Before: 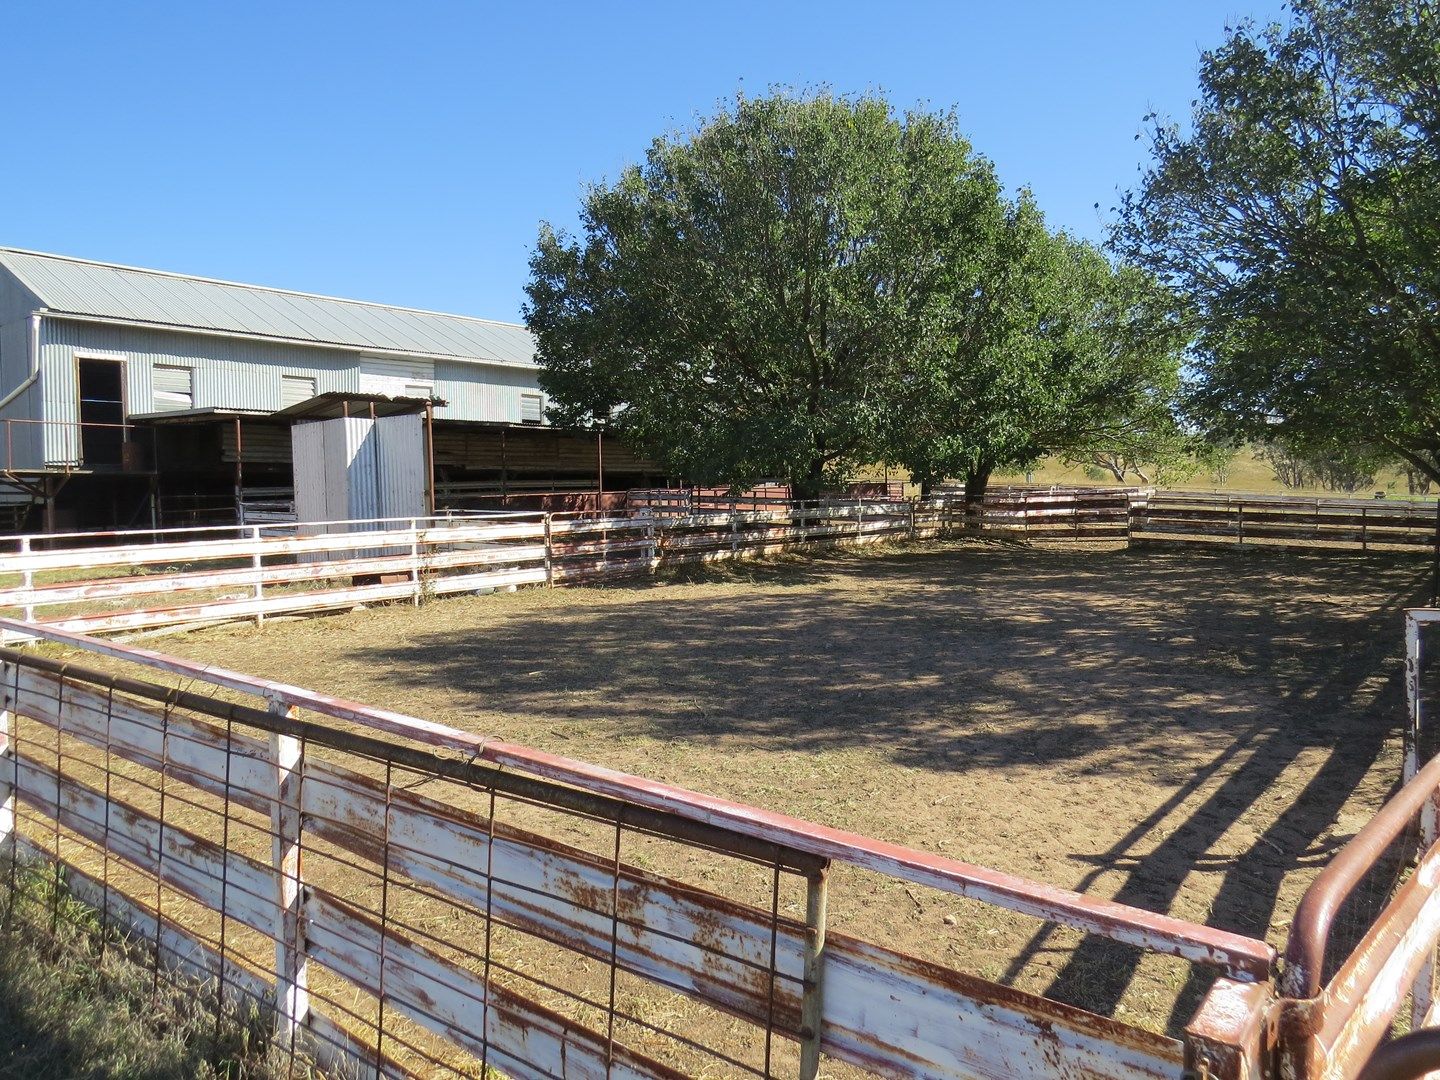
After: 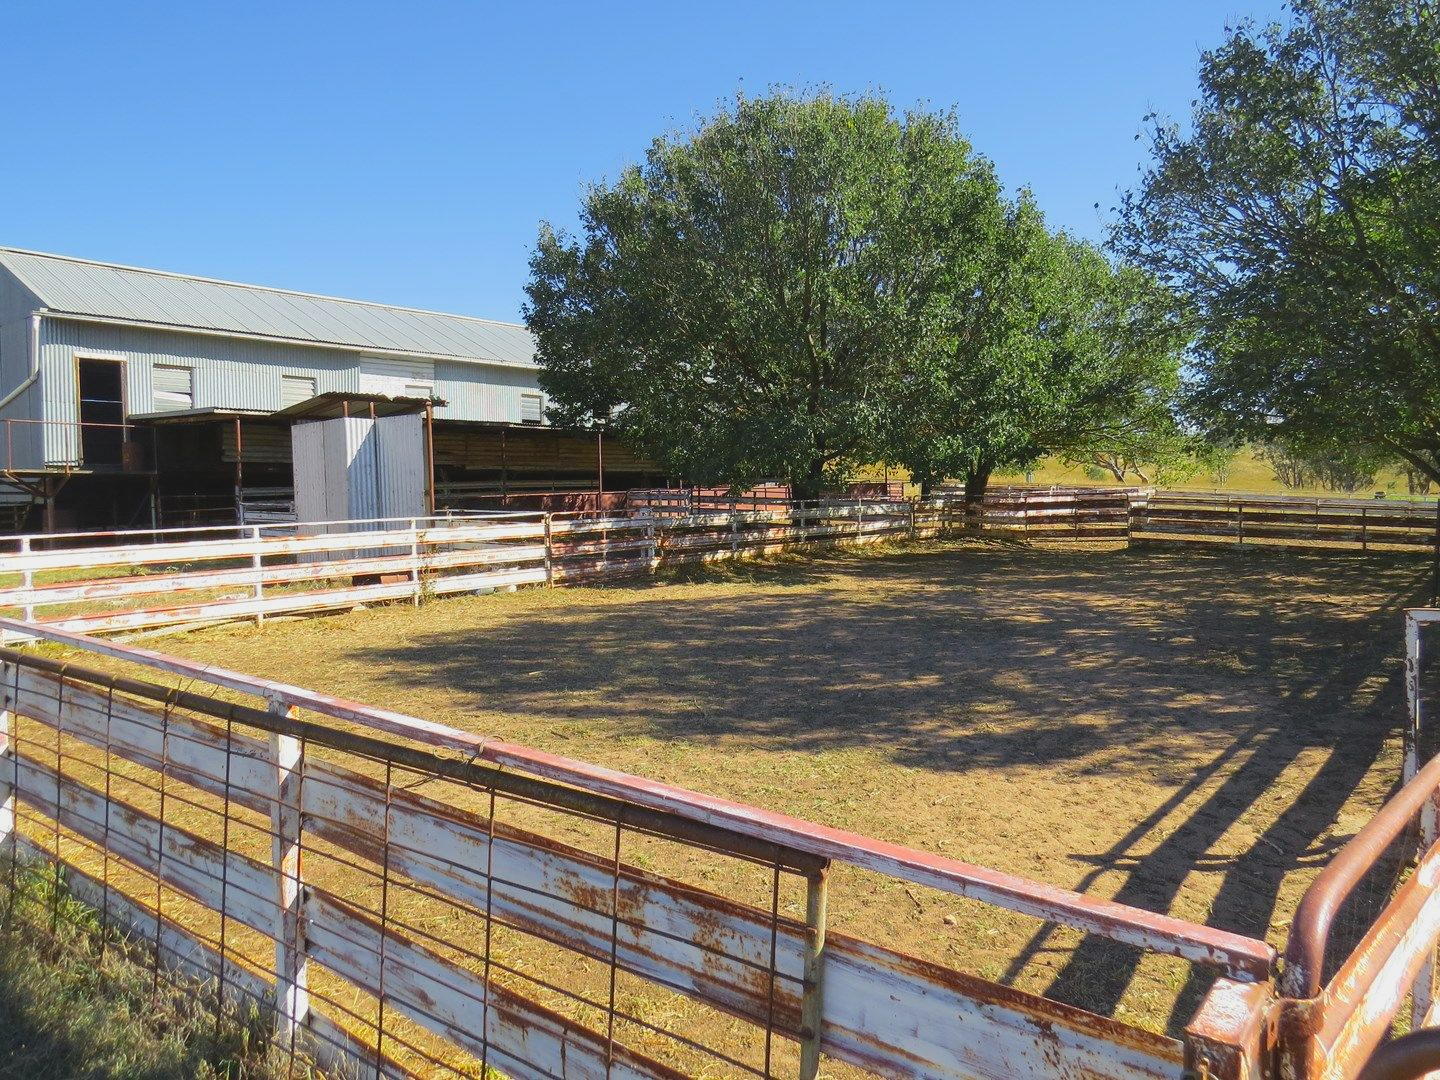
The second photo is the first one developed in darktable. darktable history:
contrast brightness saturation: contrast -0.115
color zones: curves: ch0 [(0.224, 0.526) (0.75, 0.5)]; ch1 [(0.055, 0.526) (0.224, 0.761) (0.377, 0.526) (0.75, 0.5)]
